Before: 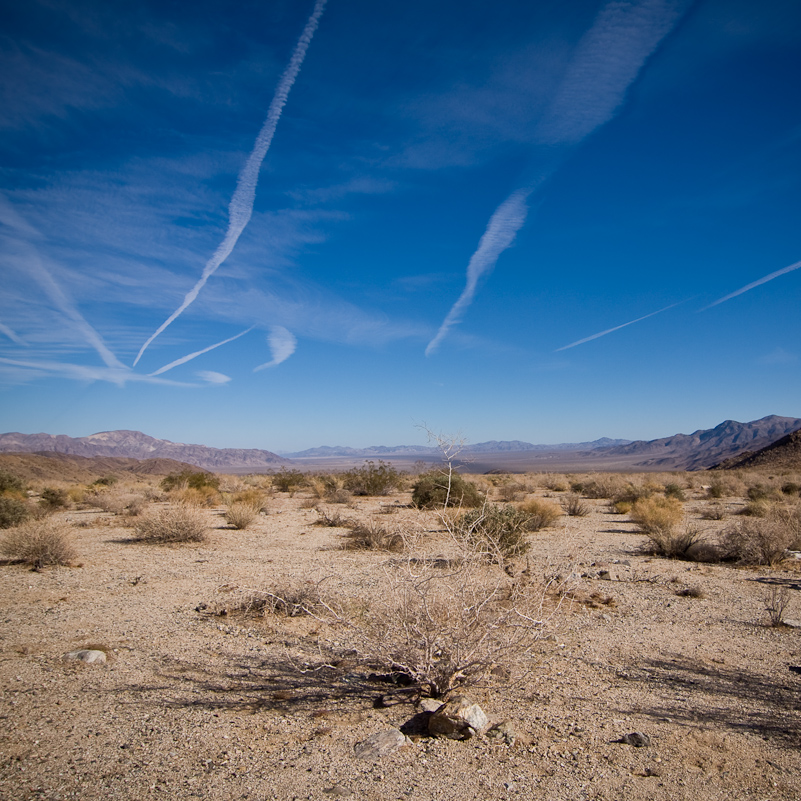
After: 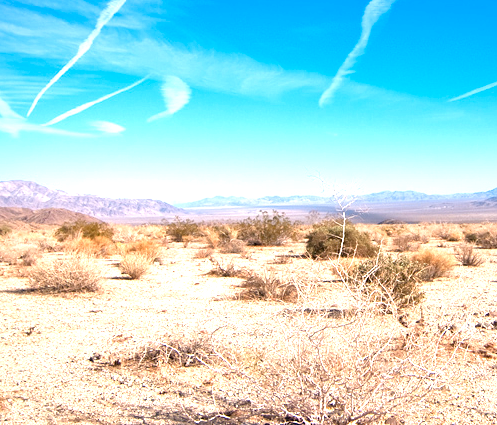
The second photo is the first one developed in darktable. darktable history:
color zones: curves: ch1 [(0.239, 0.552) (0.75, 0.5)]; ch2 [(0.25, 0.462) (0.749, 0.457)], mix 25.94%
exposure: black level correction 0, exposure 1.625 EV, compensate exposure bias true, compensate highlight preservation false
crop: left 13.312%, top 31.28%, right 24.627%, bottom 15.582%
